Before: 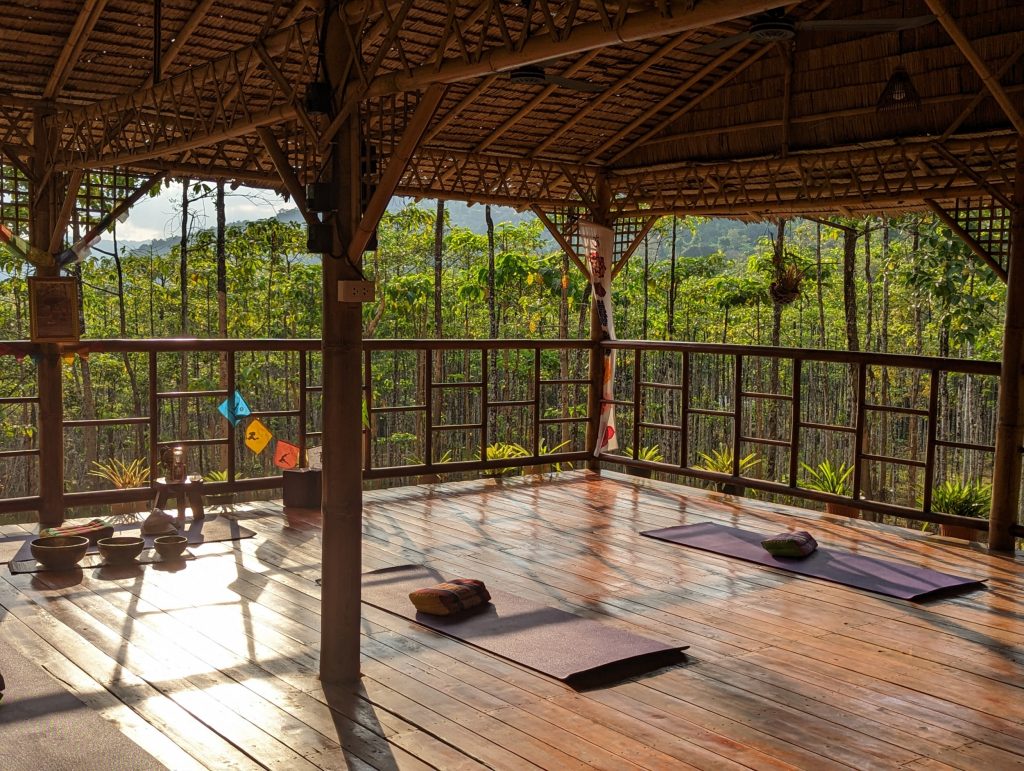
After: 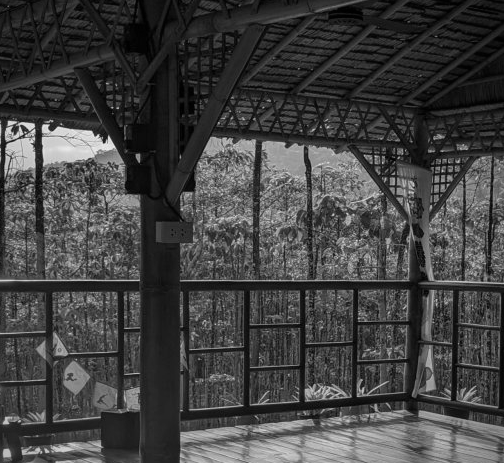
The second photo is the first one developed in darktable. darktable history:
vignetting: fall-off radius 60.92%
monochrome: a 14.95, b -89.96
crop: left 17.835%, top 7.675%, right 32.881%, bottom 32.213%
